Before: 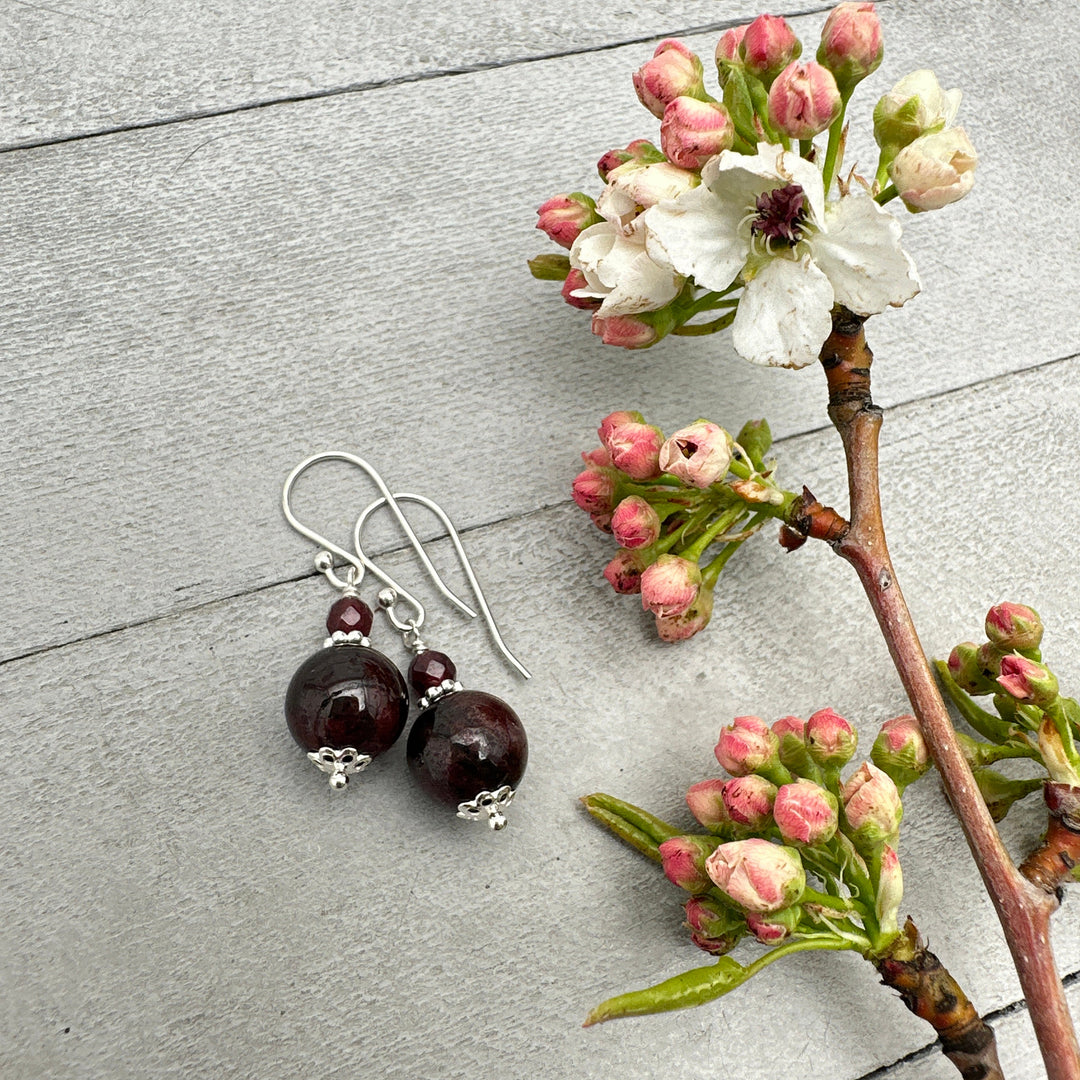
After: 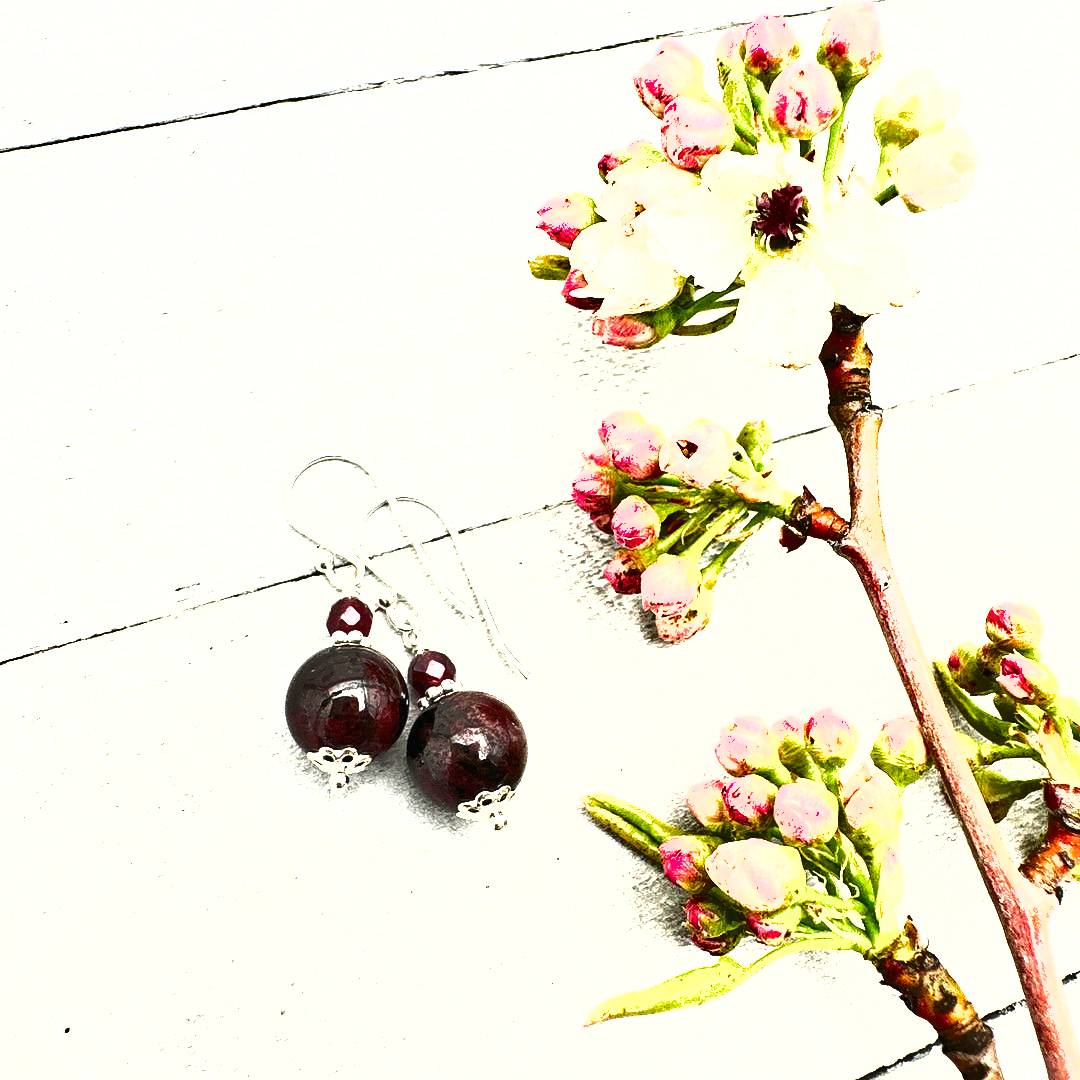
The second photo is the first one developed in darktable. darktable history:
exposure: black level correction 0, exposure 2.327 EV, compensate exposure bias true, compensate highlight preservation false
shadows and highlights: shadows 40, highlights -54, highlights color adjustment 46%, low approximation 0.01, soften with gaussian
